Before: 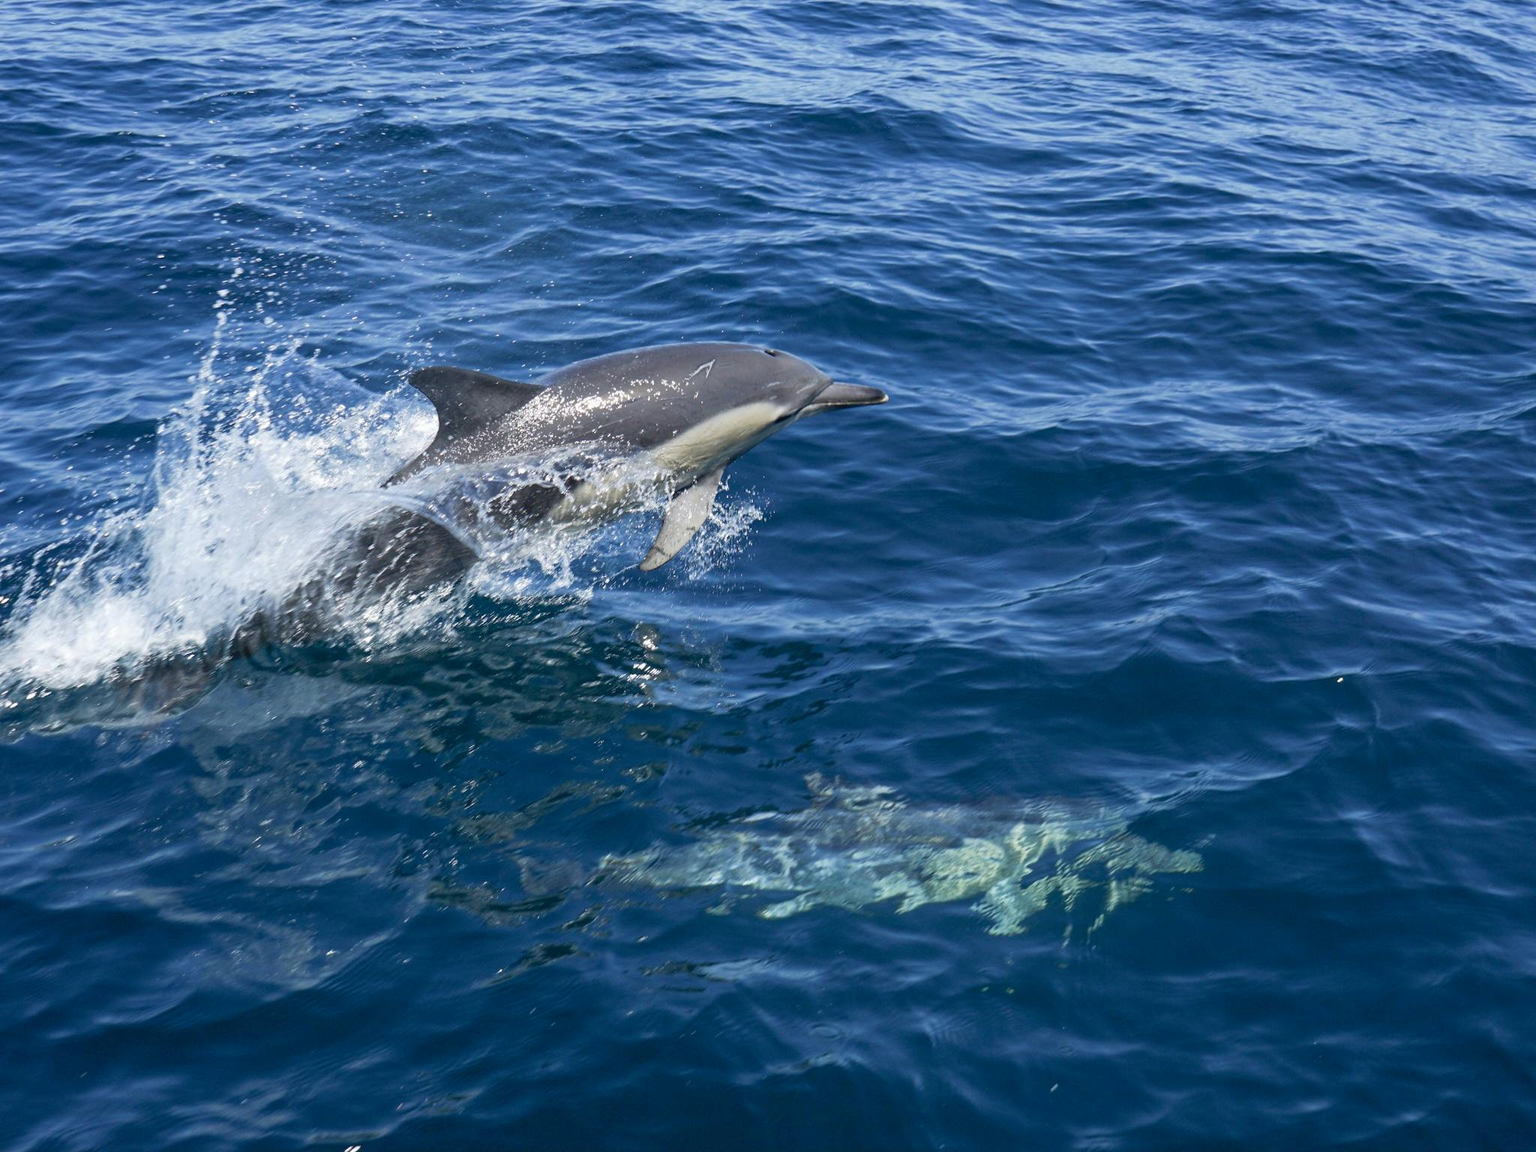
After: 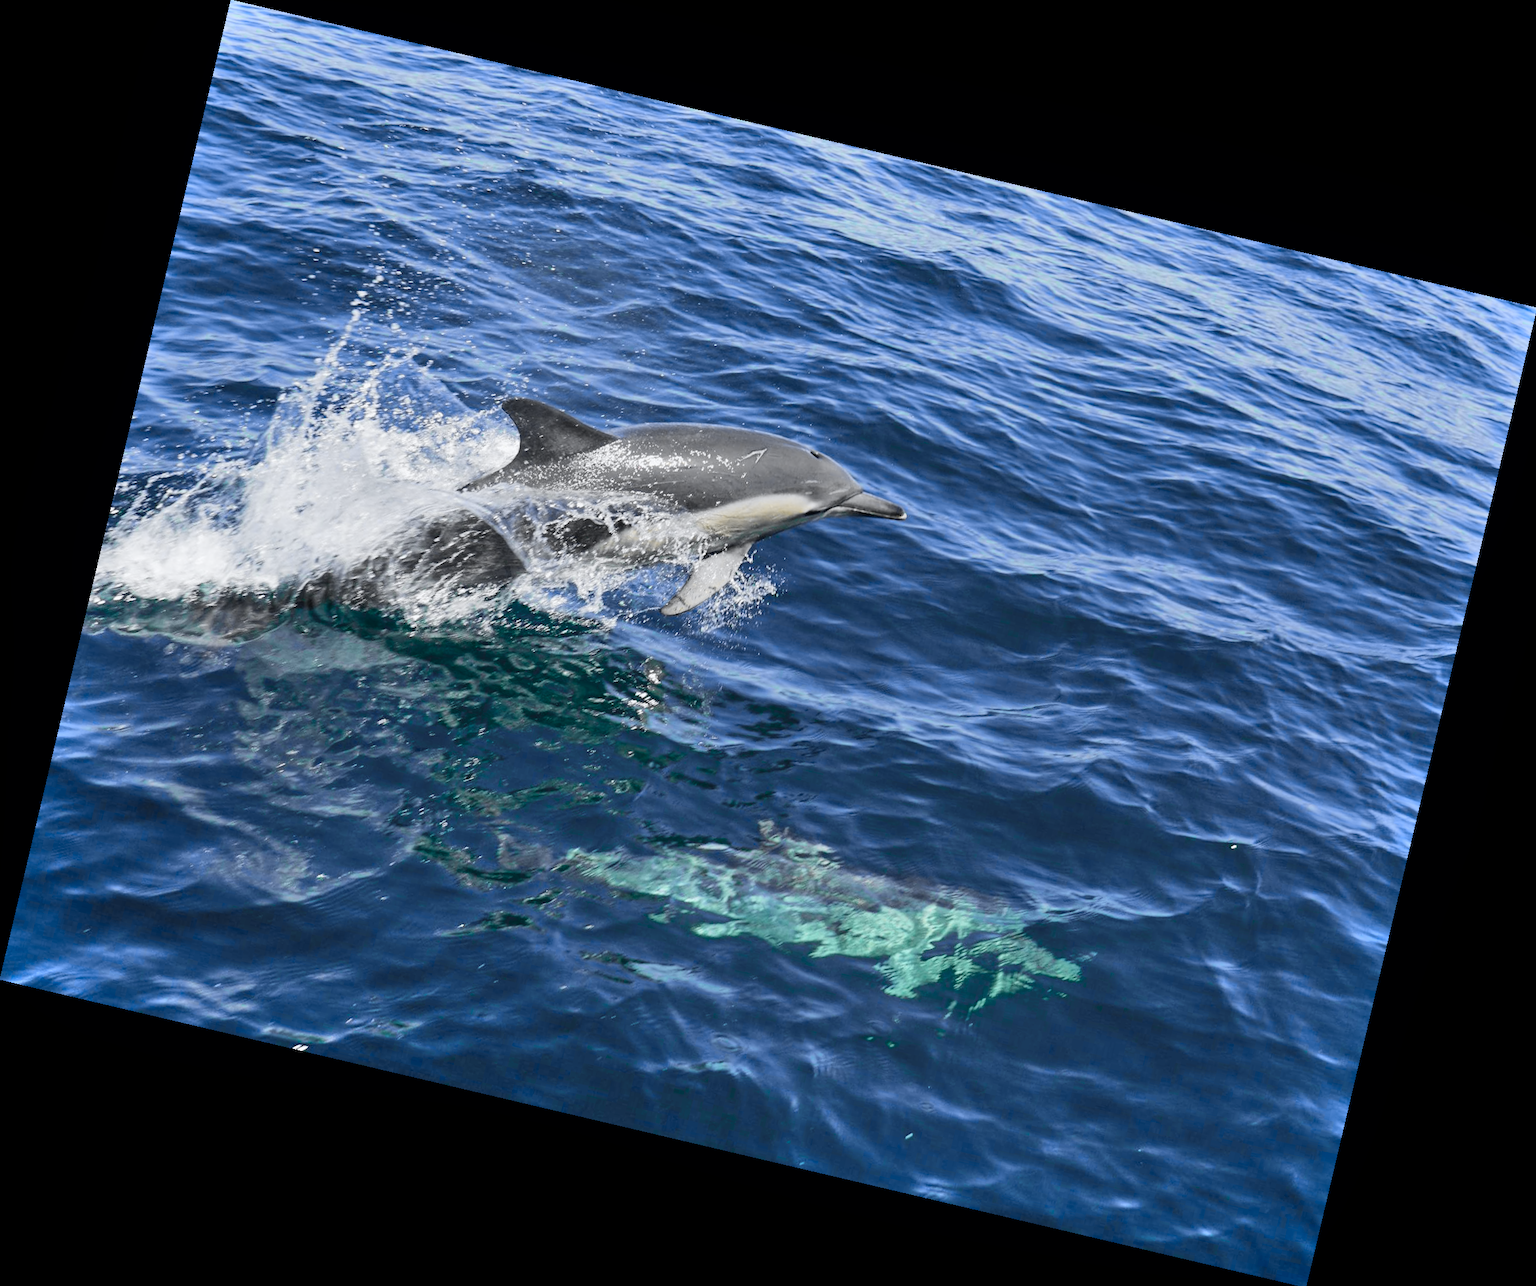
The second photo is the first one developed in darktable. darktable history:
shadows and highlights: soften with gaussian
rotate and perspective: rotation 13.27°, automatic cropping off
tone curve: curves: ch0 [(0, 0) (0.071, 0.047) (0.266, 0.26) (0.483, 0.554) (0.753, 0.811) (1, 0.983)]; ch1 [(0, 0) (0.346, 0.307) (0.408, 0.369) (0.463, 0.443) (0.482, 0.493) (0.502, 0.5) (0.517, 0.502) (0.55, 0.548) (0.597, 0.624) (0.651, 0.698) (1, 1)]; ch2 [(0, 0) (0.346, 0.34) (0.434, 0.46) (0.485, 0.494) (0.5, 0.494) (0.517, 0.506) (0.535, 0.529) (0.583, 0.611) (0.625, 0.666) (1, 1)], color space Lab, independent channels, preserve colors none
